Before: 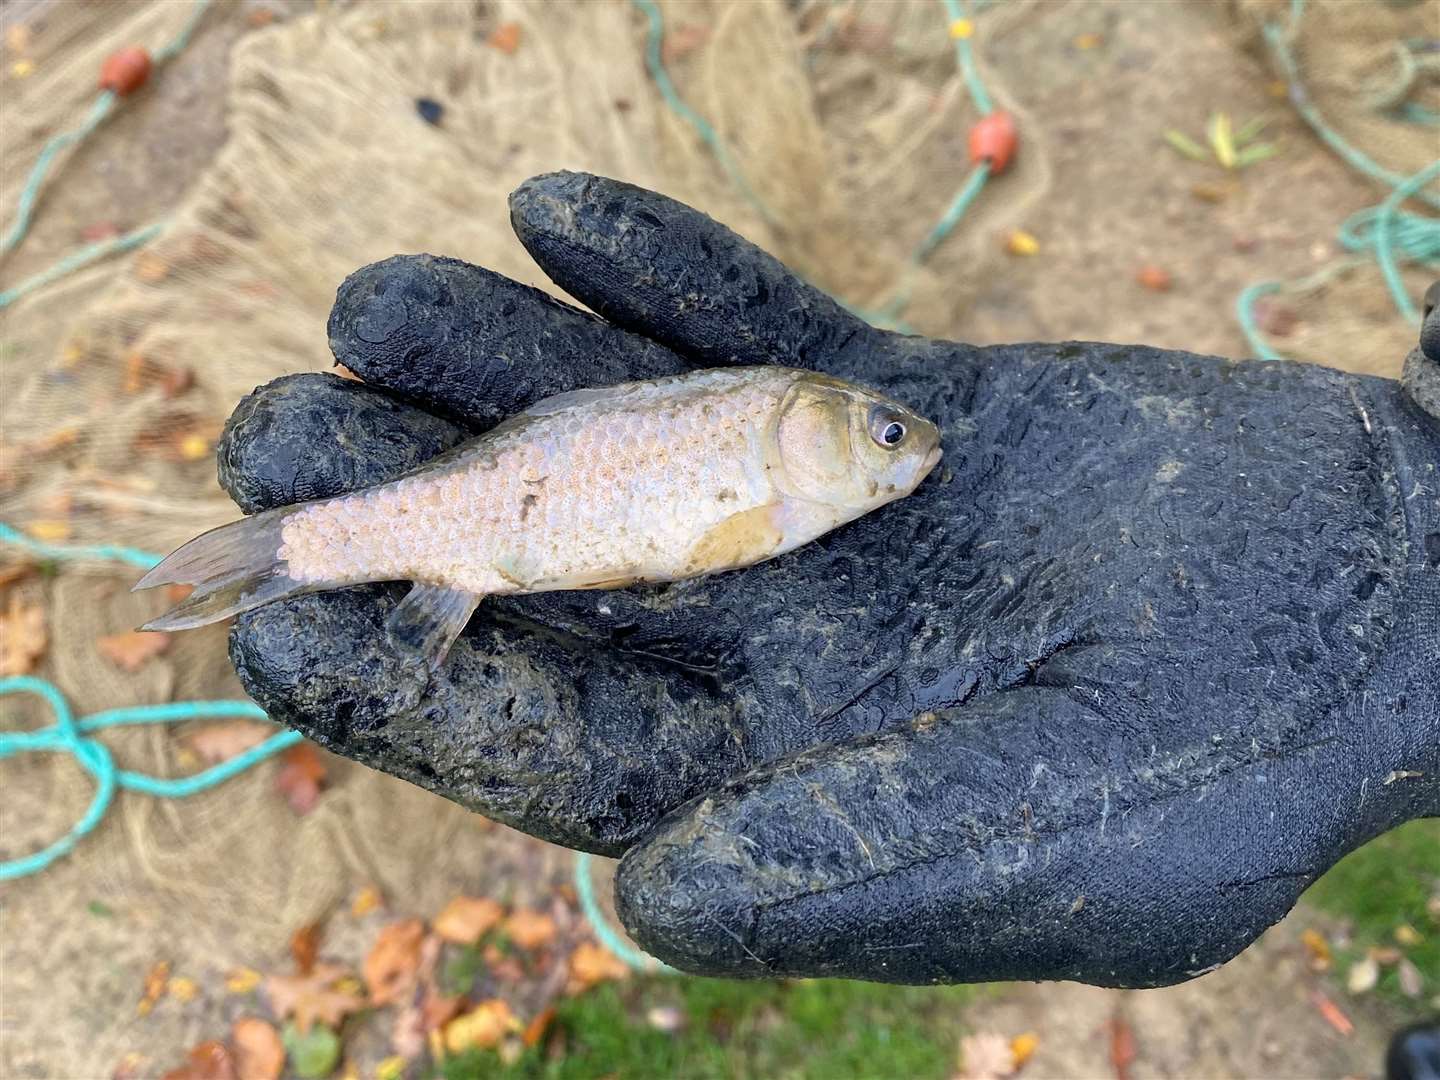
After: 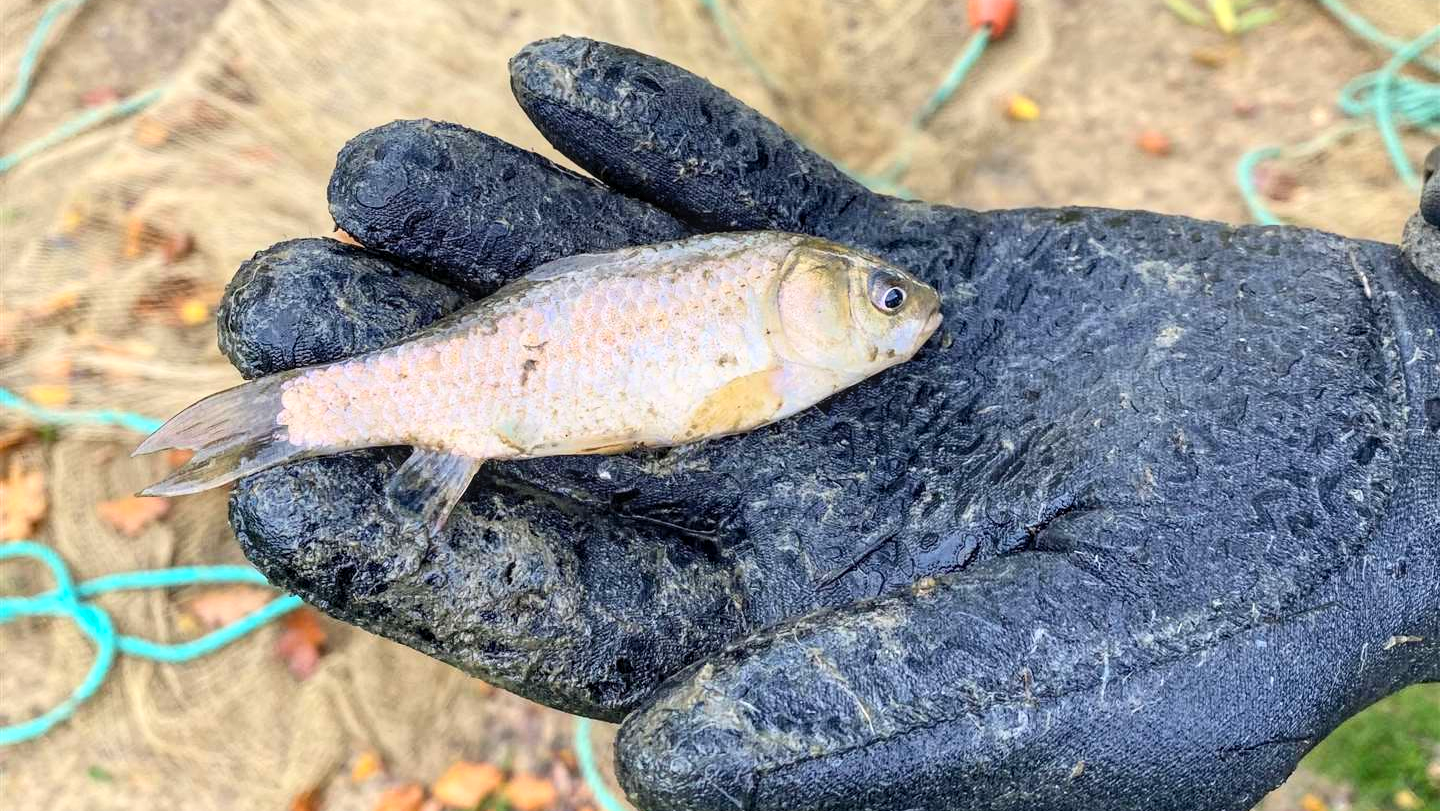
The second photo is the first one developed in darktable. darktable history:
crop and rotate: top 12.53%, bottom 12.348%
tone equalizer: mask exposure compensation -0.491 EV
contrast brightness saturation: contrast 0.202, brightness 0.169, saturation 0.215
local contrast: on, module defaults
